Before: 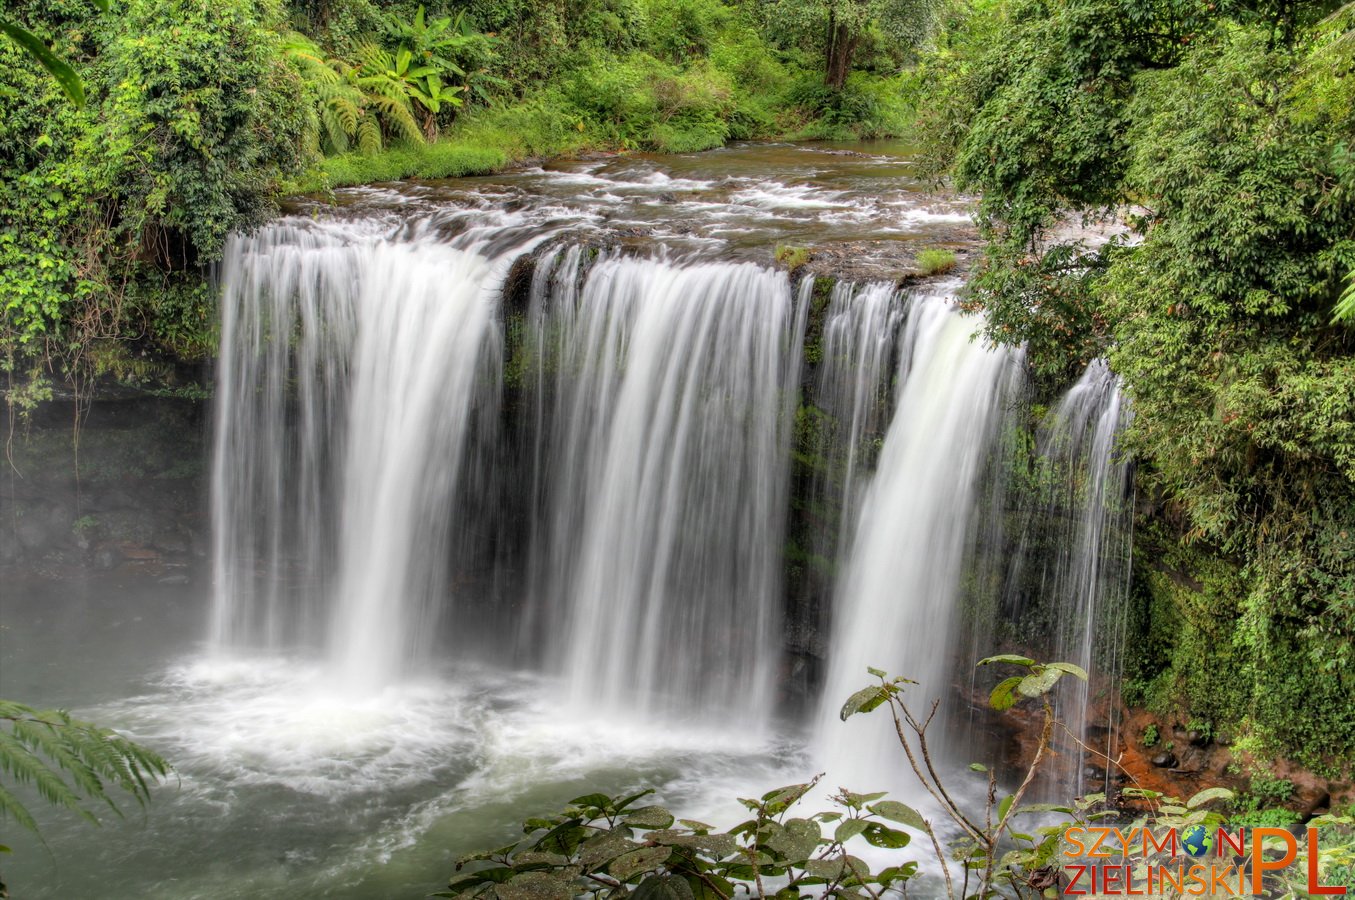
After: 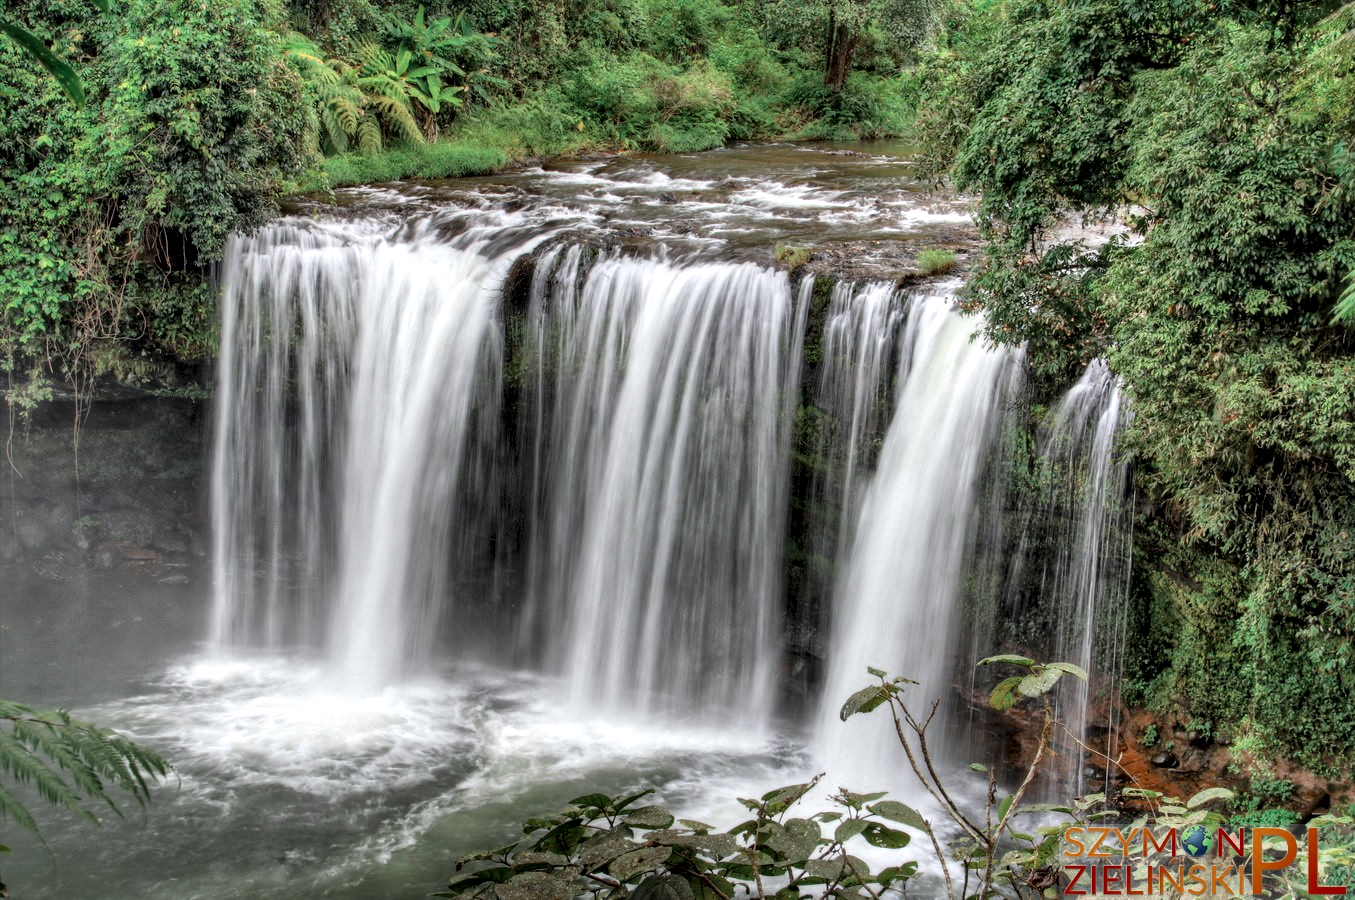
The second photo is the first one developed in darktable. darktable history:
local contrast: mode bilateral grid, contrast 20, coarseness 19, detail 163%, midtone range 0.2
white balance: red 0.988, blue 1.017
color zones: curves: ch0 [(0, 0.5) (0.125, 0.4) (0.25, 0.5) (0.375, 0.4) (0.5, 0.4) (0.625, 0.6) (0.75, 0.6) (0.875, 0.5)]; ch1 [(0, 0.35) (0.125, 0.45) (0.25, 0.35) (0.375, 0.35) (0.5, 0.35) (0.625, 0.35) (0.75, 0.45) (0.875, 0.35)]; ch2 [(0, 0.6) (0.125, 0.5) (0.25, 0.5) (0.375, 0.6) (0.5, 0.6) (0.625, 0.5) (0.75, 0.5) (0.875, 0.5)]
